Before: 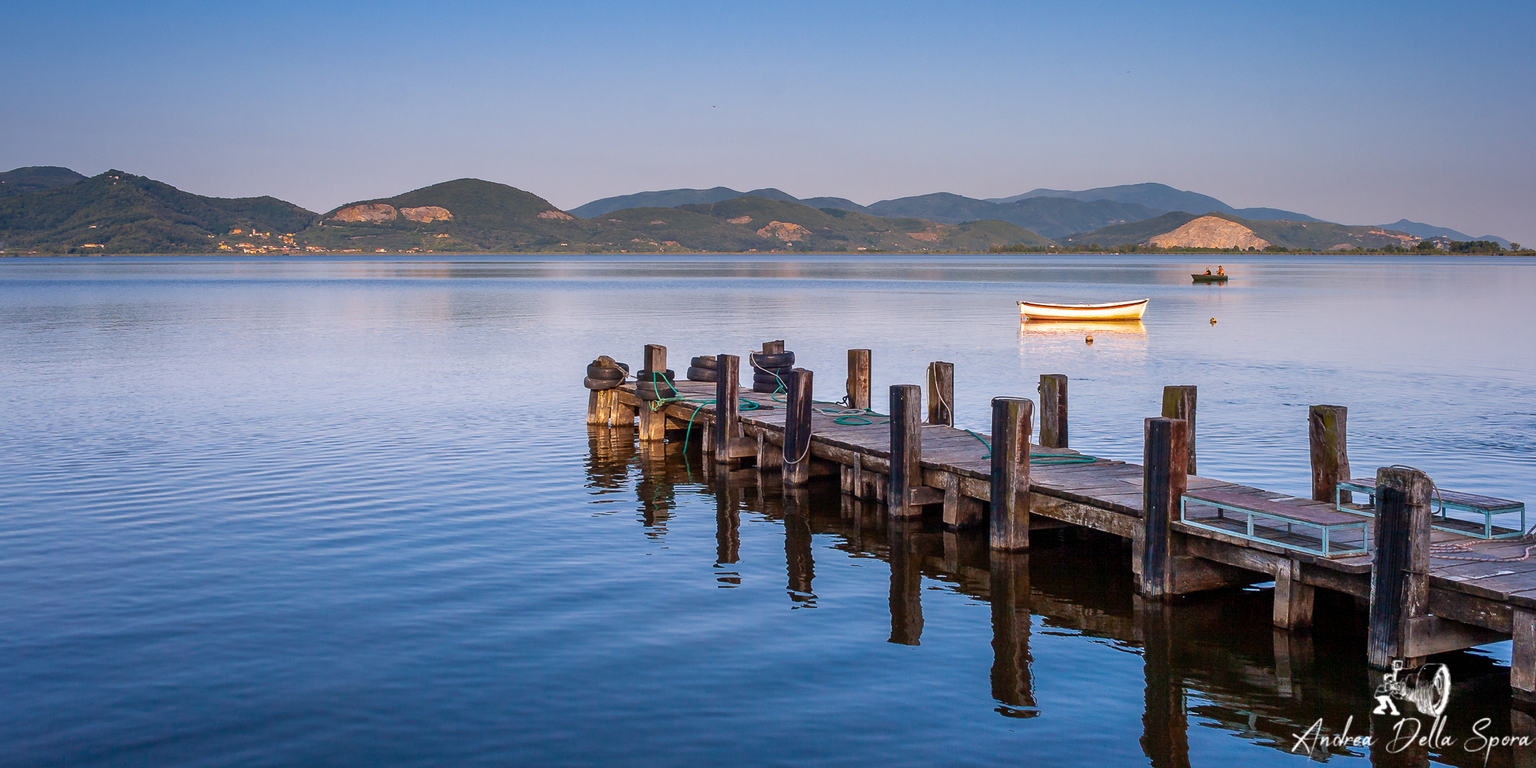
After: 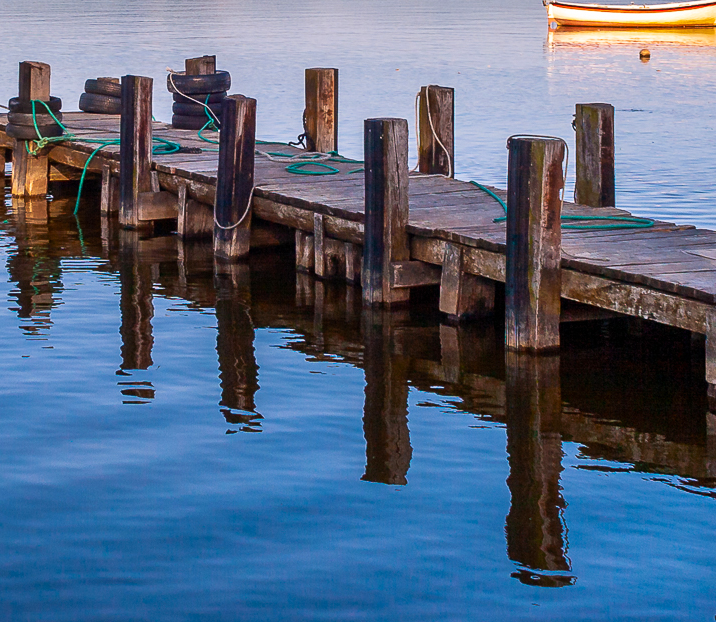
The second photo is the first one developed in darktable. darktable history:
crop: left 41.065%, top 39.195%, right 25.741%, bottom 3.144%
contrast brightness saturation: contrast 0.042, saturation 0.161
